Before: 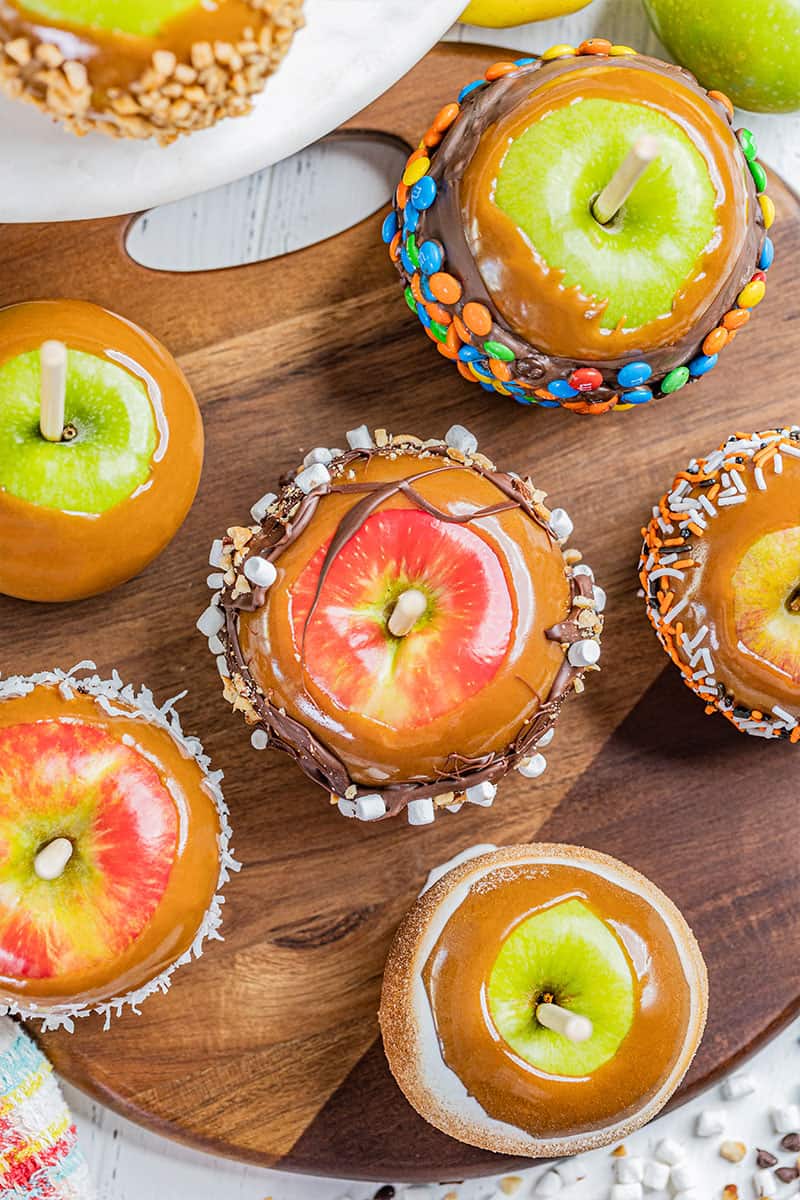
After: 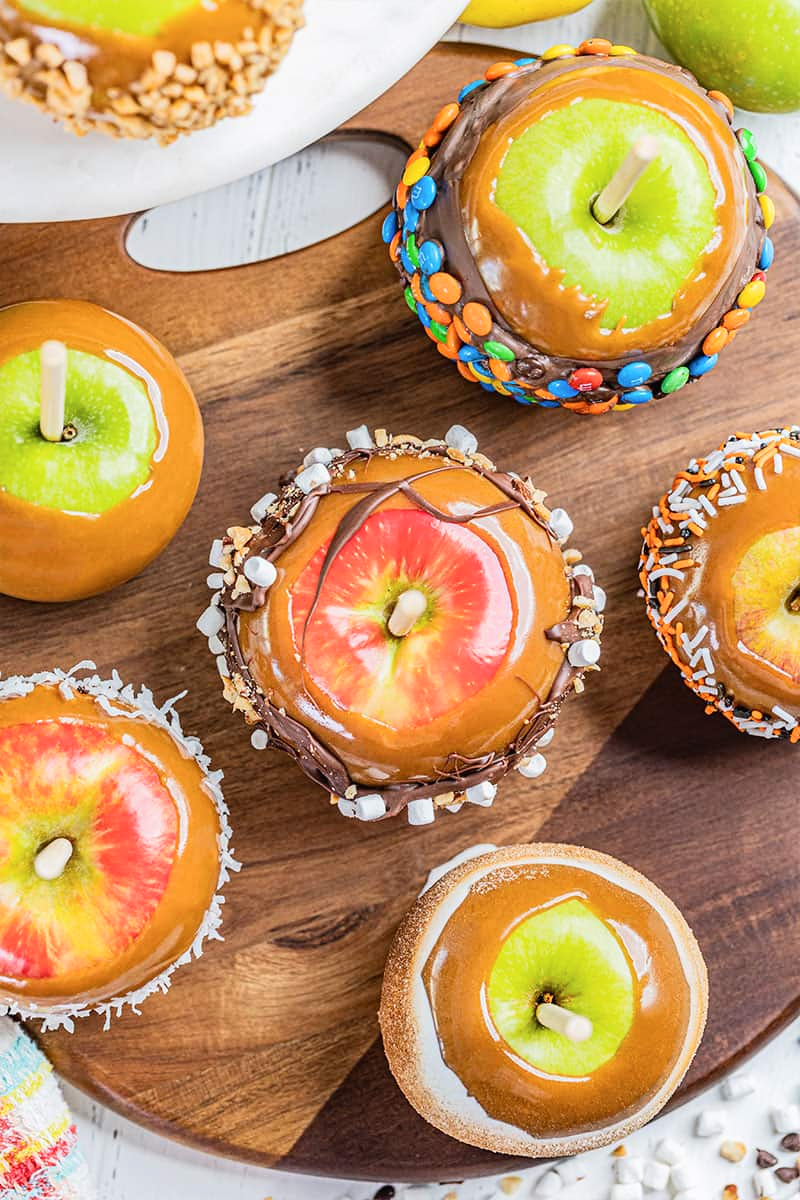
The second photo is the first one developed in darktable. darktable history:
local contrast: mode bilateral grid, contrast 100, coarseness 100, detail 91%, midtone range 0.2
contrast brightness saturation: contrast 0.15, brightness 0.05
